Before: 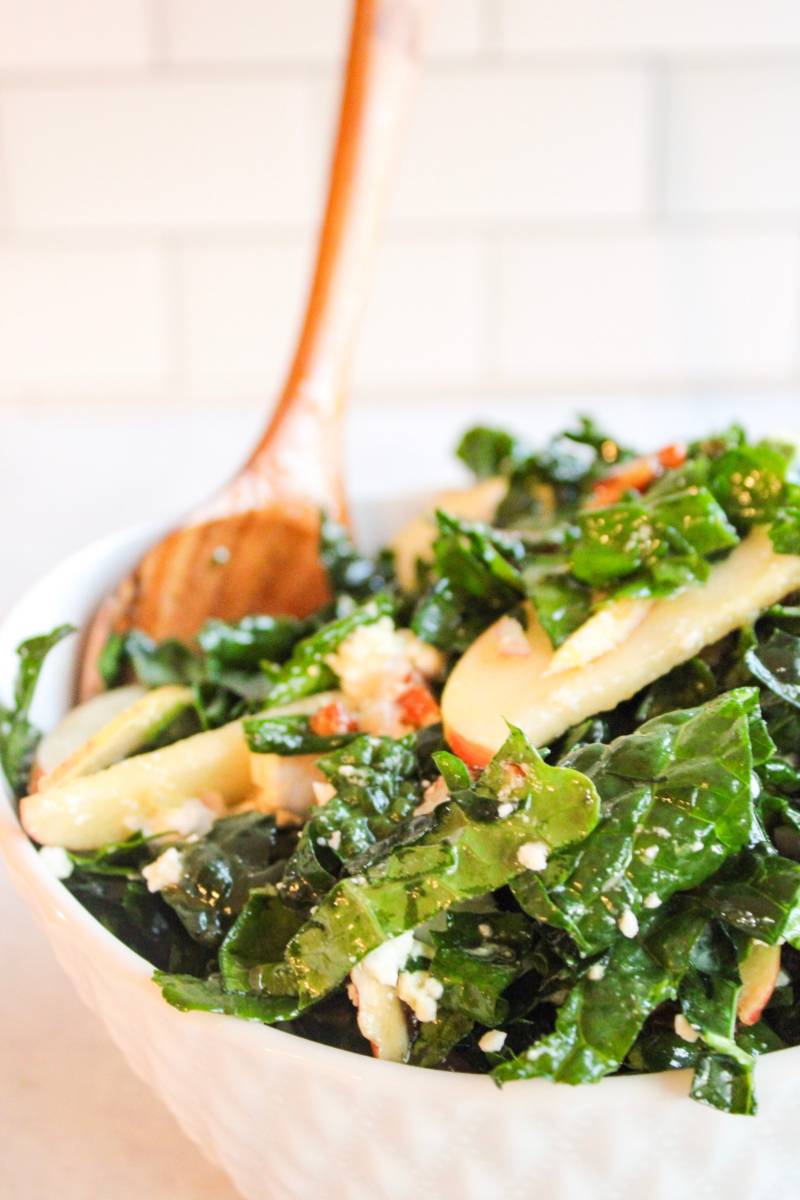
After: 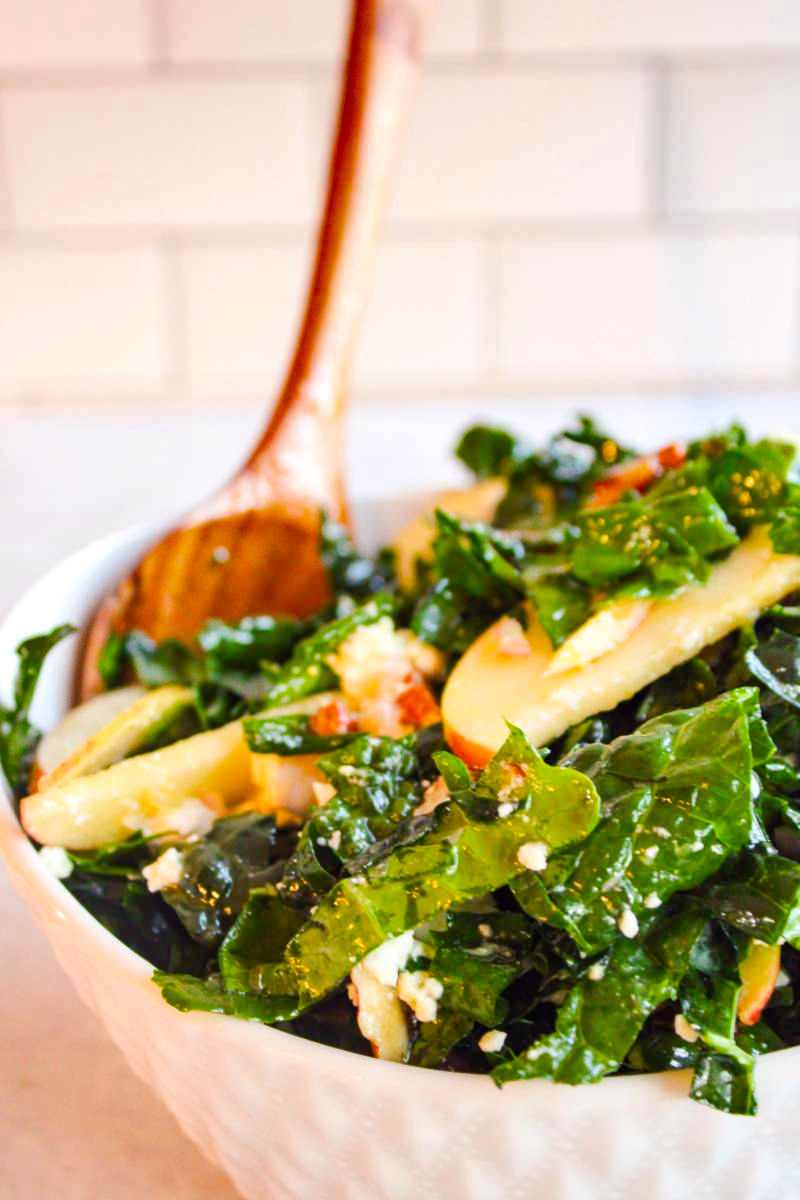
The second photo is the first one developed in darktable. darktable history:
shadows and highlights: low approximation 0.01, soften with gaussian
color balance rgb: shadows lift › chroma 5.628%, shadows lift › hue 237.67°, power › luminance -7.72%, power › chroma 1.345%, power › hue 330.5°, perceptual saturation grading › global saturation 42.449%, global vibrance 9.446%
